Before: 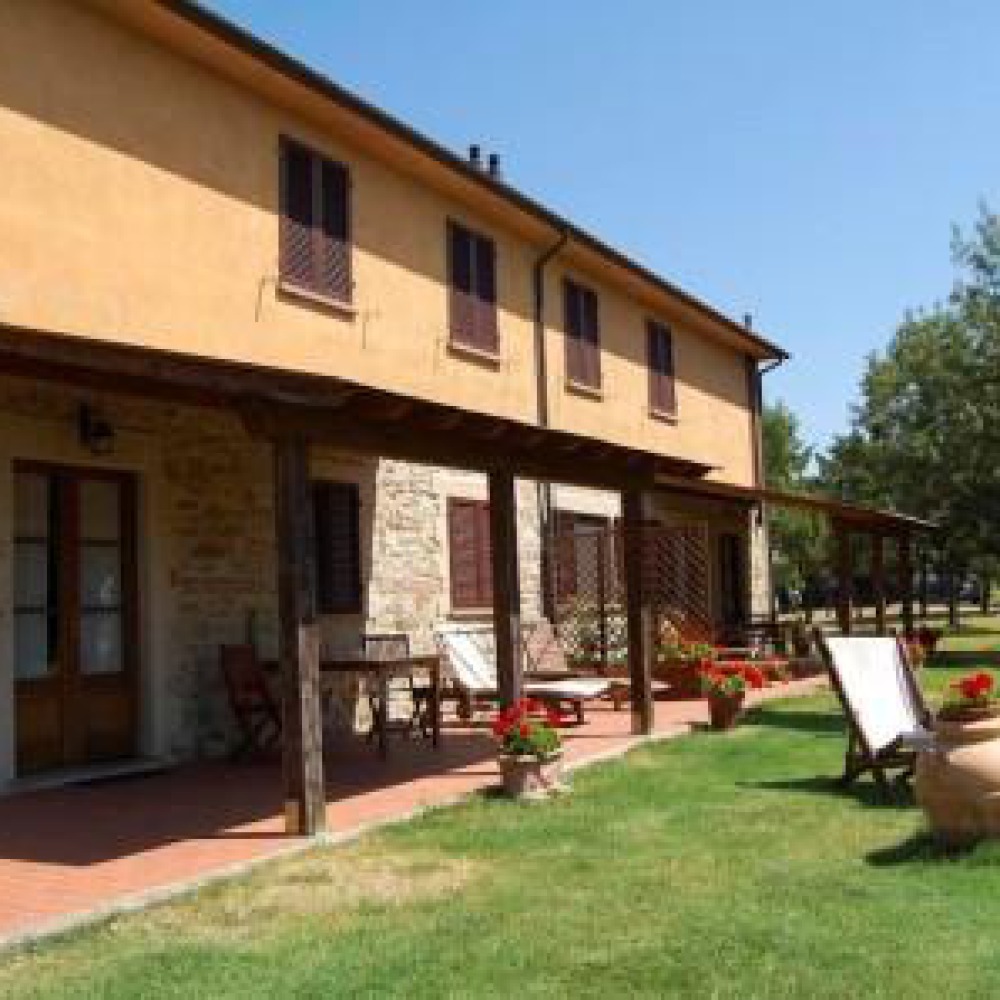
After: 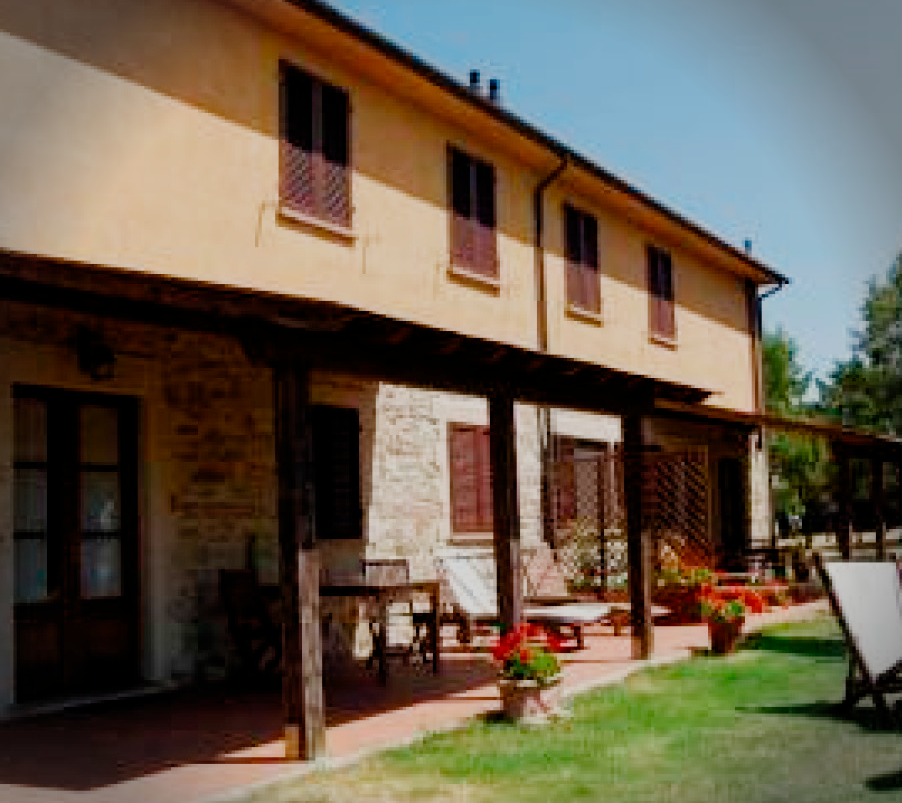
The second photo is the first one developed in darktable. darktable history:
color balance rgb: perceptual saturation grading › global saturation -1.878%, perceptual saturation grading › highlights -7.583%, perceptual saturation grading › mid-tones 7.544%, perceptual saturation grading › shadows 4.648%, global vibrance 20%
crop: top 7.536%, right 9.765%, bottom 12.069%
vignetting: fall-off start 87.95%, fall-off radius 25.79%
filmic rgb: black relative exposure -7.65 EV, white relative exposure 4.56 EV, hardness 3.61, preserve chrominance no, color science v4 (2020), contrast in shadows soft
